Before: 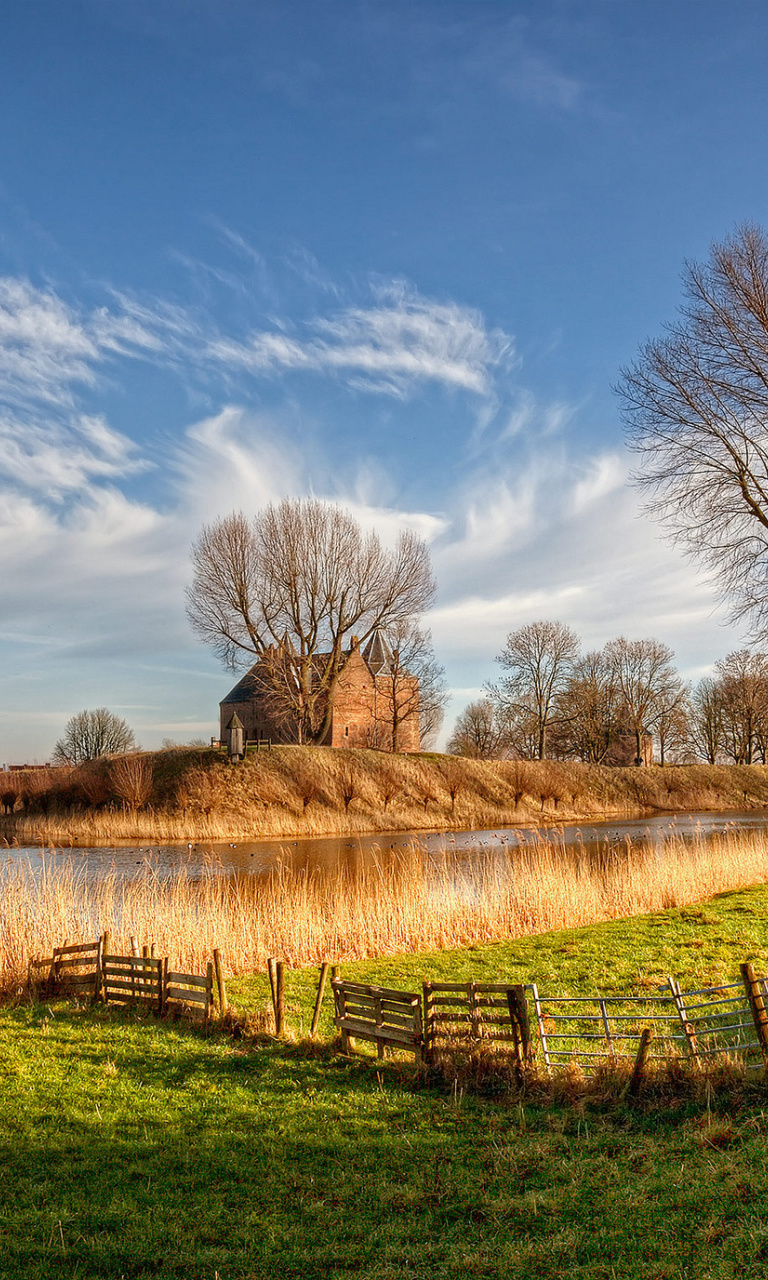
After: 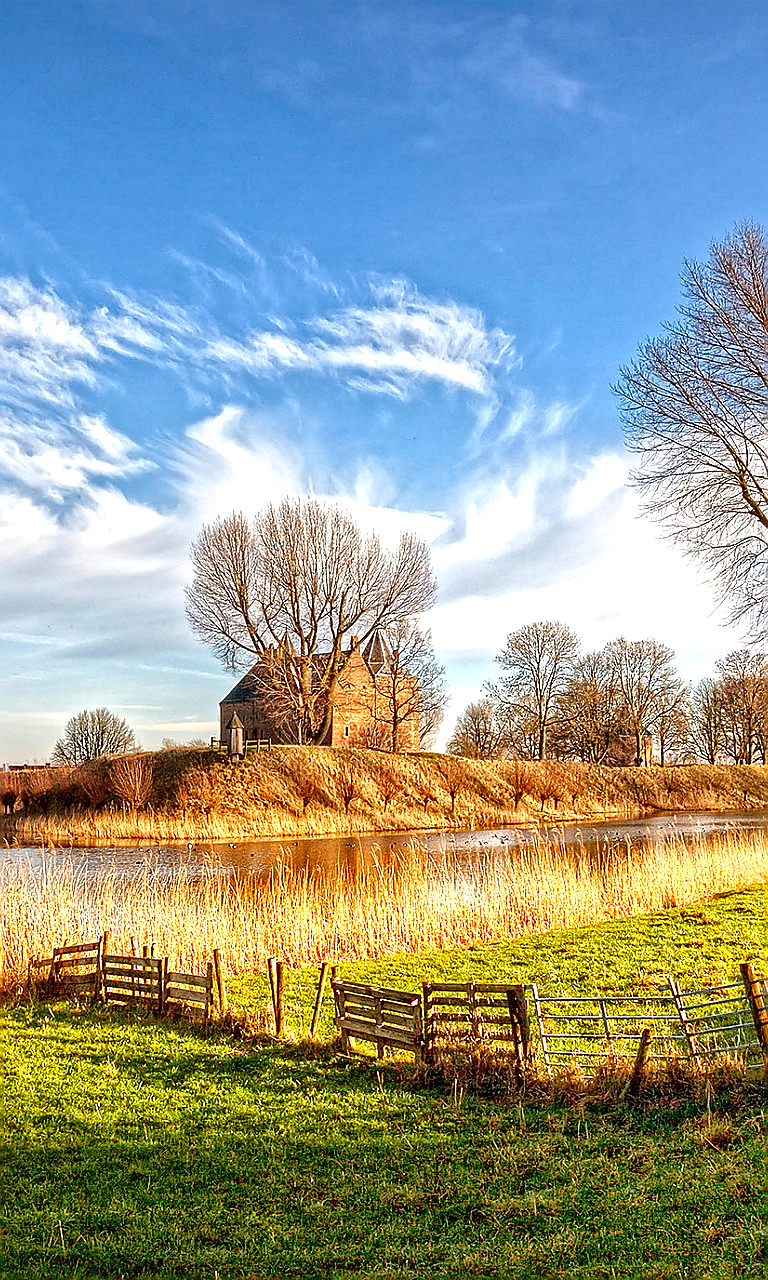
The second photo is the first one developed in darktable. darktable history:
sharpen: radius 1.375, amount 1.239, threshold 0.632
contrast brightness saturation: contrast 0.038, saturation 0.157
exposure: black level correction 0, exposure 0.698 EV, compensate highlight preservation false
local contrast: mode bilateral grid, contrast 19, coarseness 19, detail 164%, midtone range 0.2
